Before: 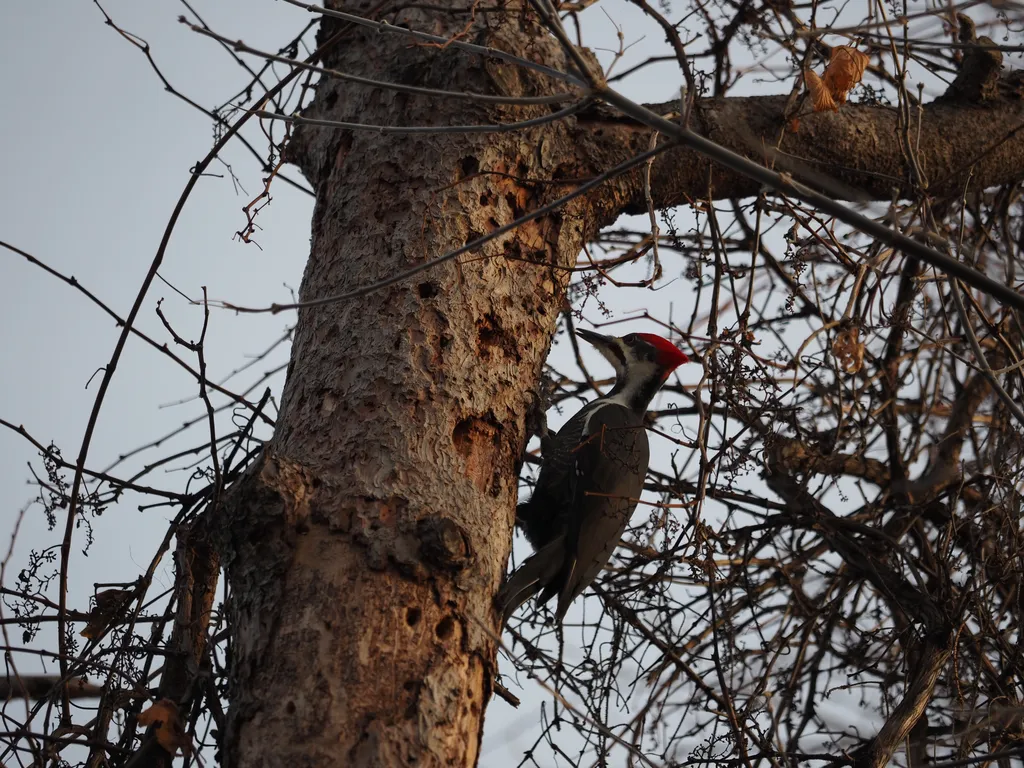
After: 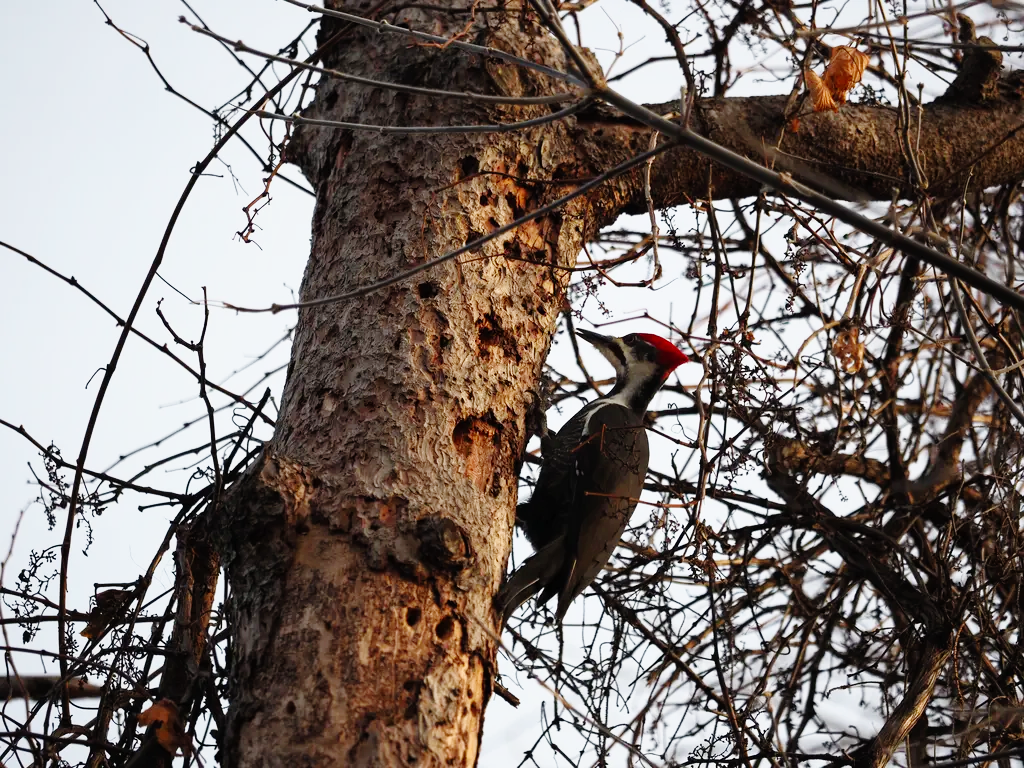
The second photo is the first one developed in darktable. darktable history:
base curve: curves: ch0 [(0, 0) (0.008, 0.007) (0.022, 0.029) (0.048, 0.089) (0.092, 0.197) (0.191, 0.399) (0.275, 0.534) (0.357, 0.65) (0.477, 0.78) (0.542, 0.833) (0.799, 0.973) (1, 1)], preserve colors none
shadows and highlights: shadows 1.83, highlights 40.29
